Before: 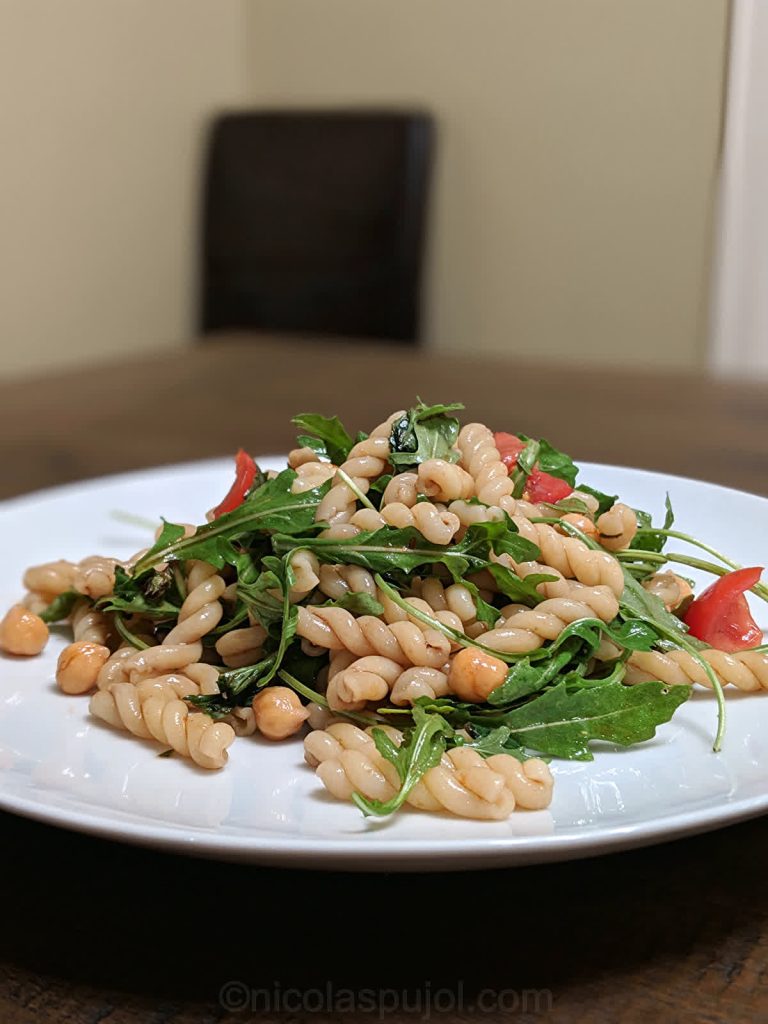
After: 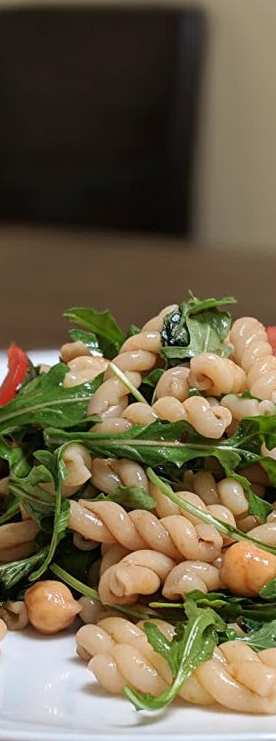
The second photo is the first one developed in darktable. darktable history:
crop and rotate: left 29.697%, top 10.352%, right 34.279%, bottom 17.194%
